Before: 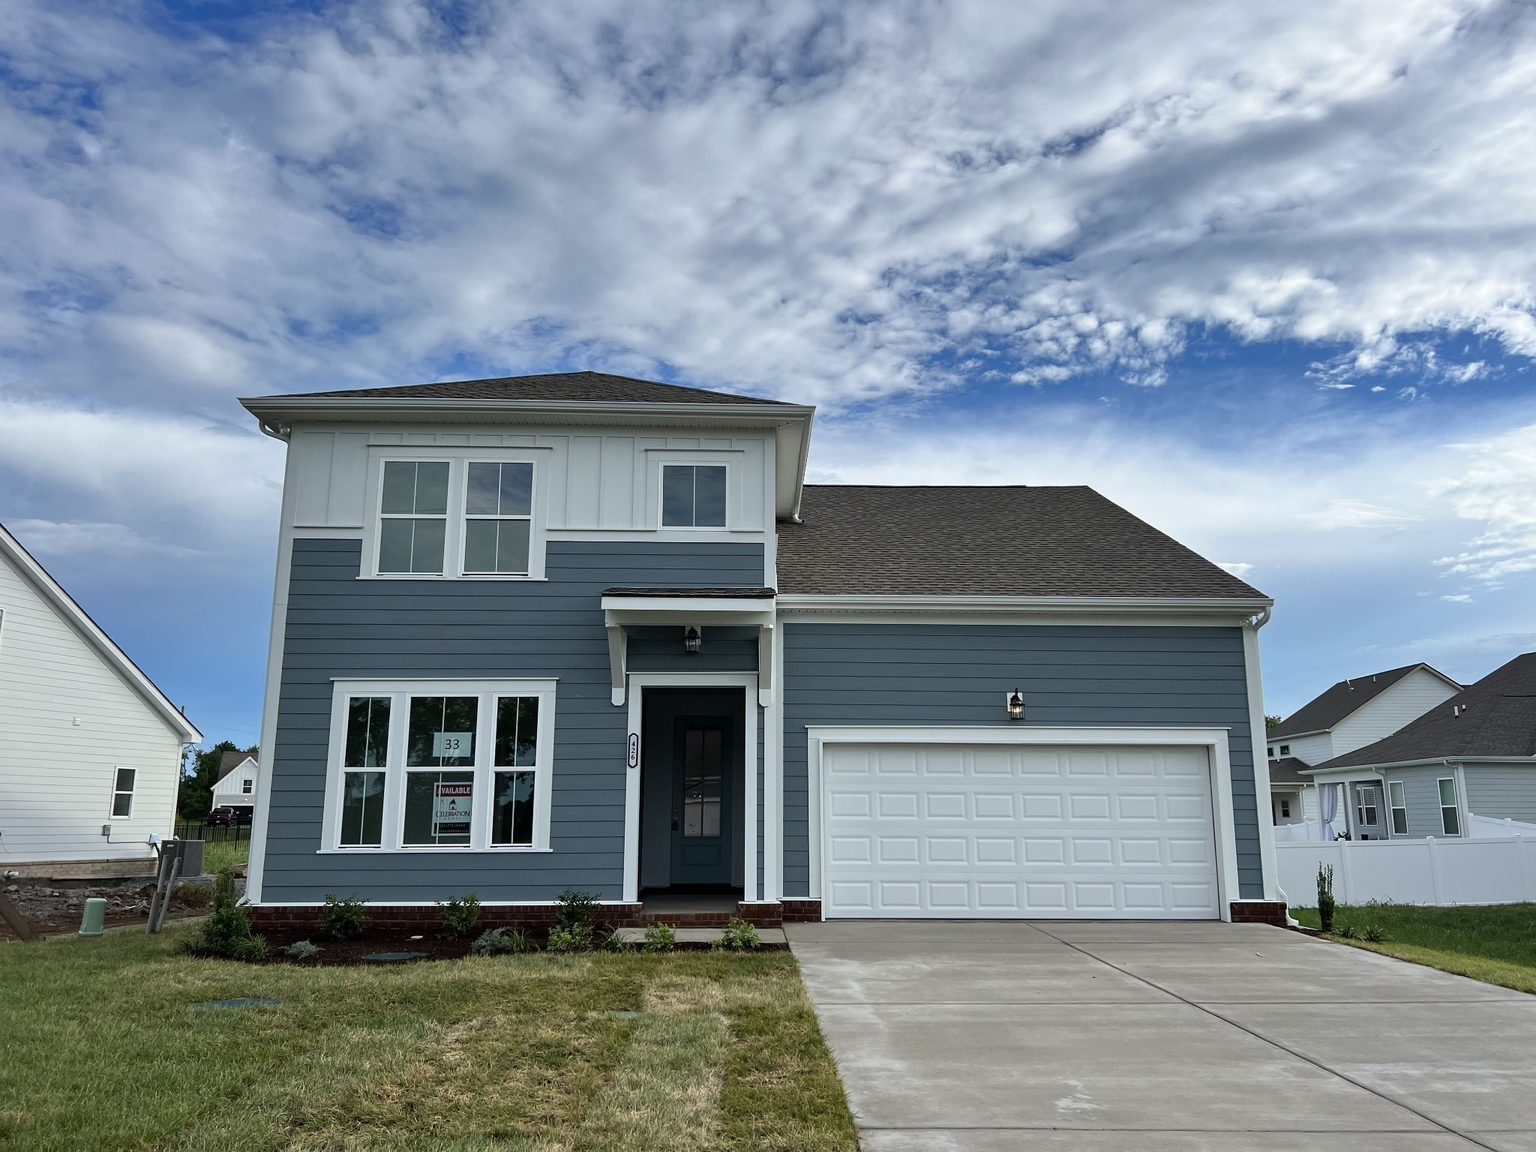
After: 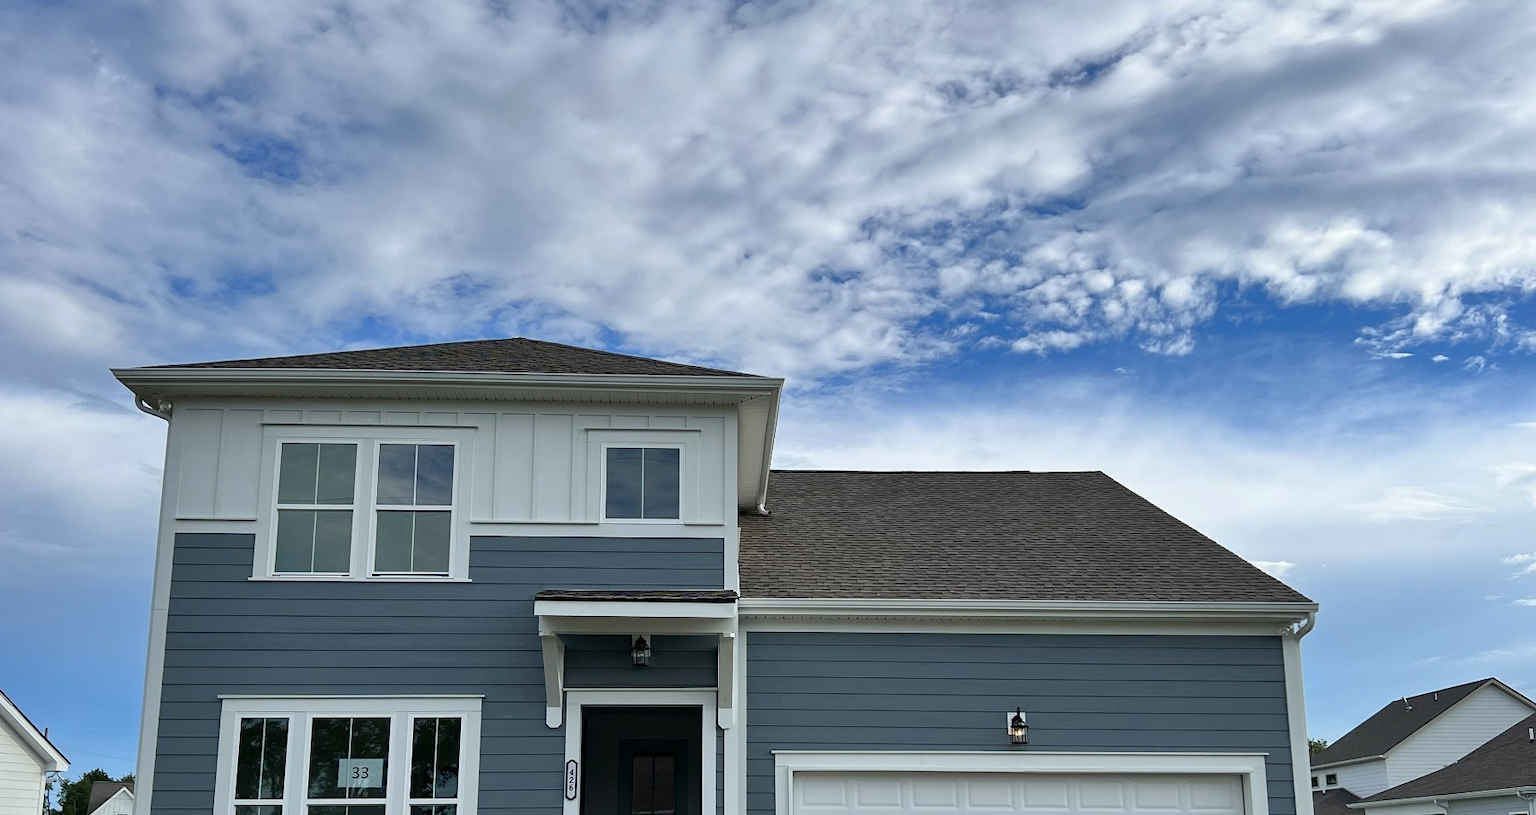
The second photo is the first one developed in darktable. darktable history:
color correction: highlights b* -0.024, saturation 1.1
crop and rotate: left 9.358%, top 7.122%, right 4.873%, bottom 32.18%
